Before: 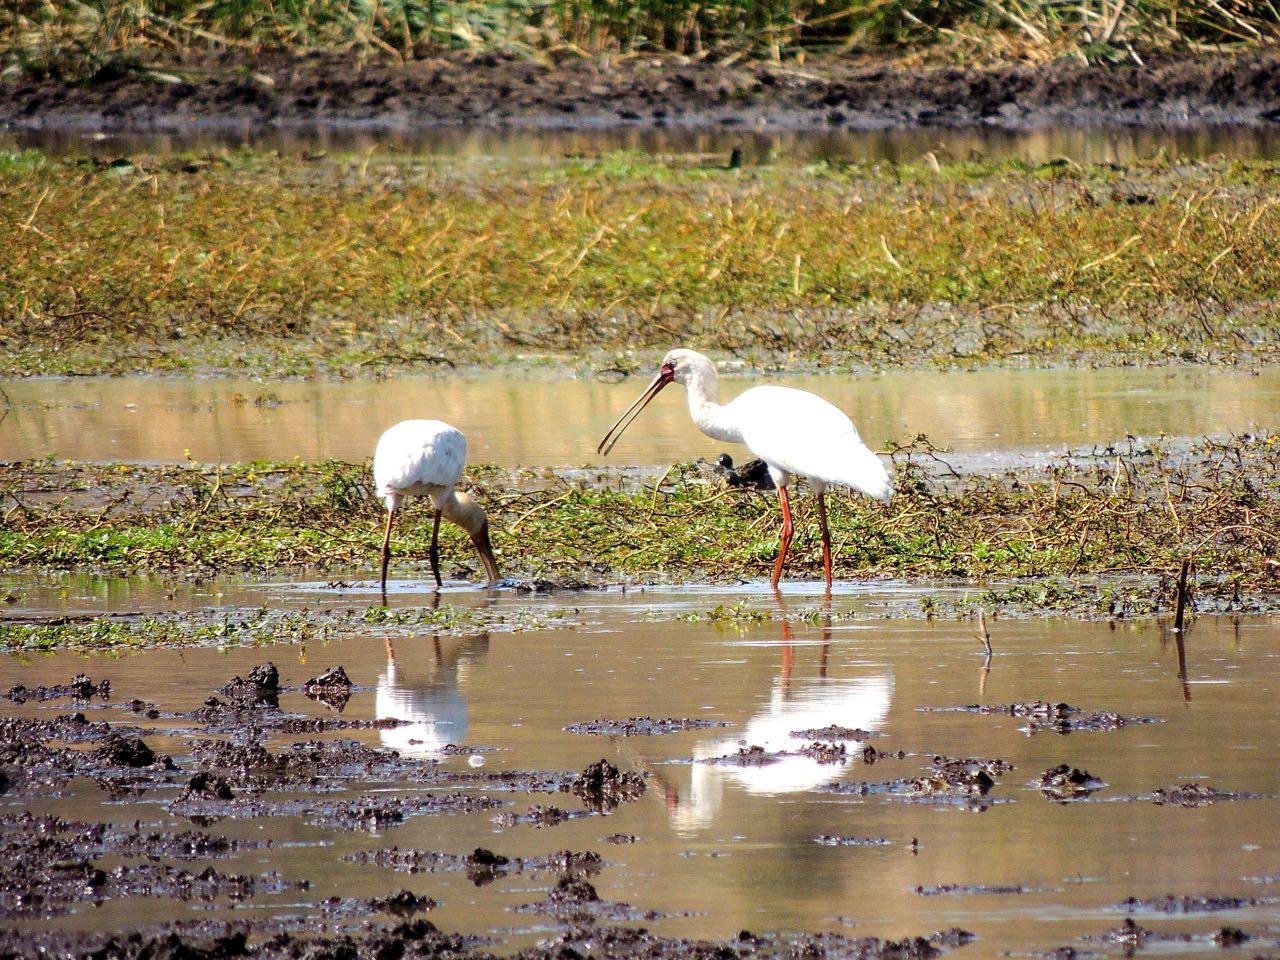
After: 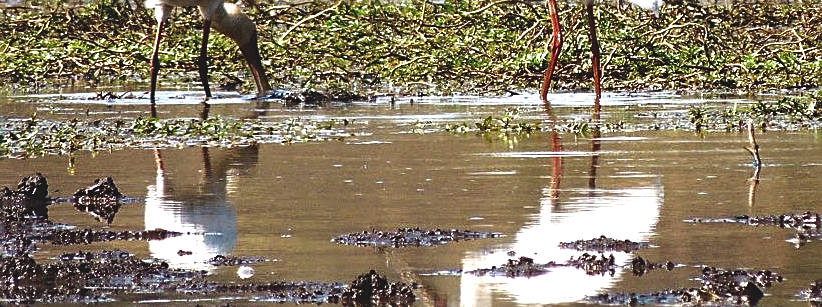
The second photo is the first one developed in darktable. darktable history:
crop: left 18.08%, top 50.989%, right 17.673%, bottom 16.94%
shadows and highlights: radius 135.66, soften with gaussian
contrast brightness saturation: contrast 0.088, brightness -0.579, saturation 0.169
exposure: black level correction -0.069, exposure 0.501 EV, compensate highlight preservation false
sharpen: on, module defaults
velvia: strength 16.32%
color correction: highlights b* -0.007, saturation 0.798
